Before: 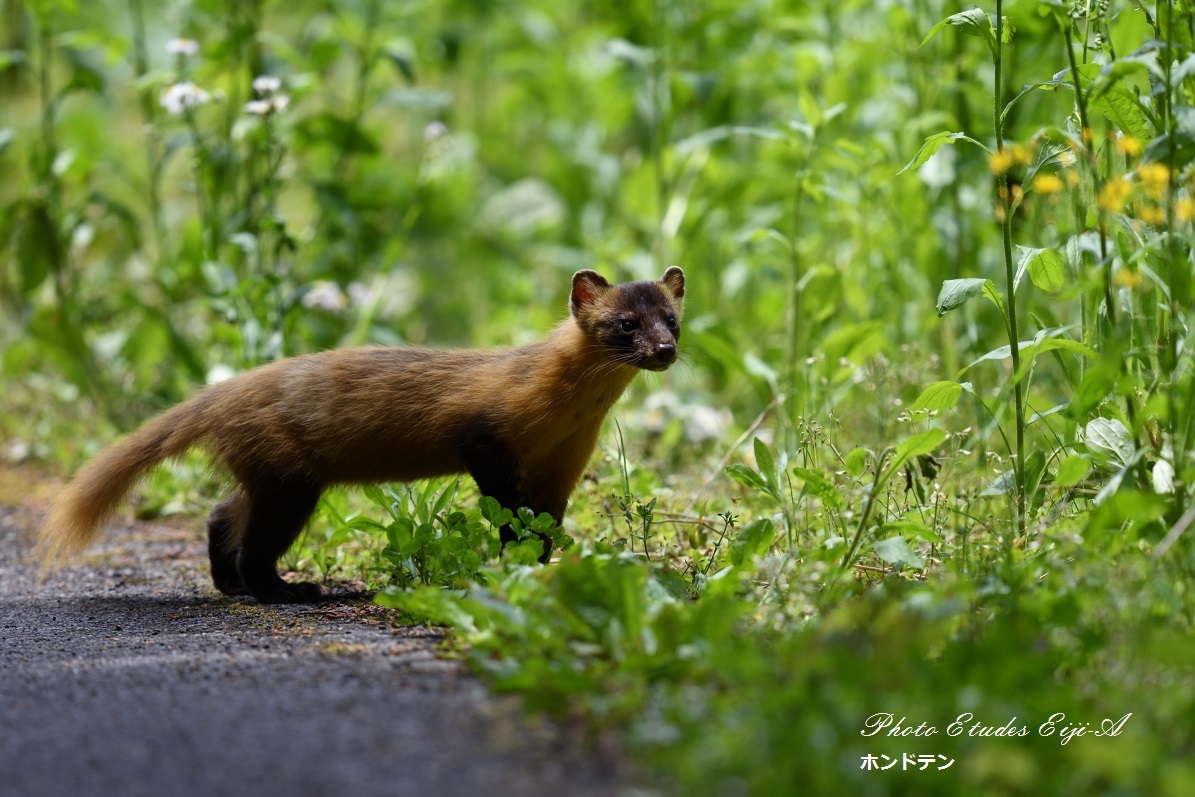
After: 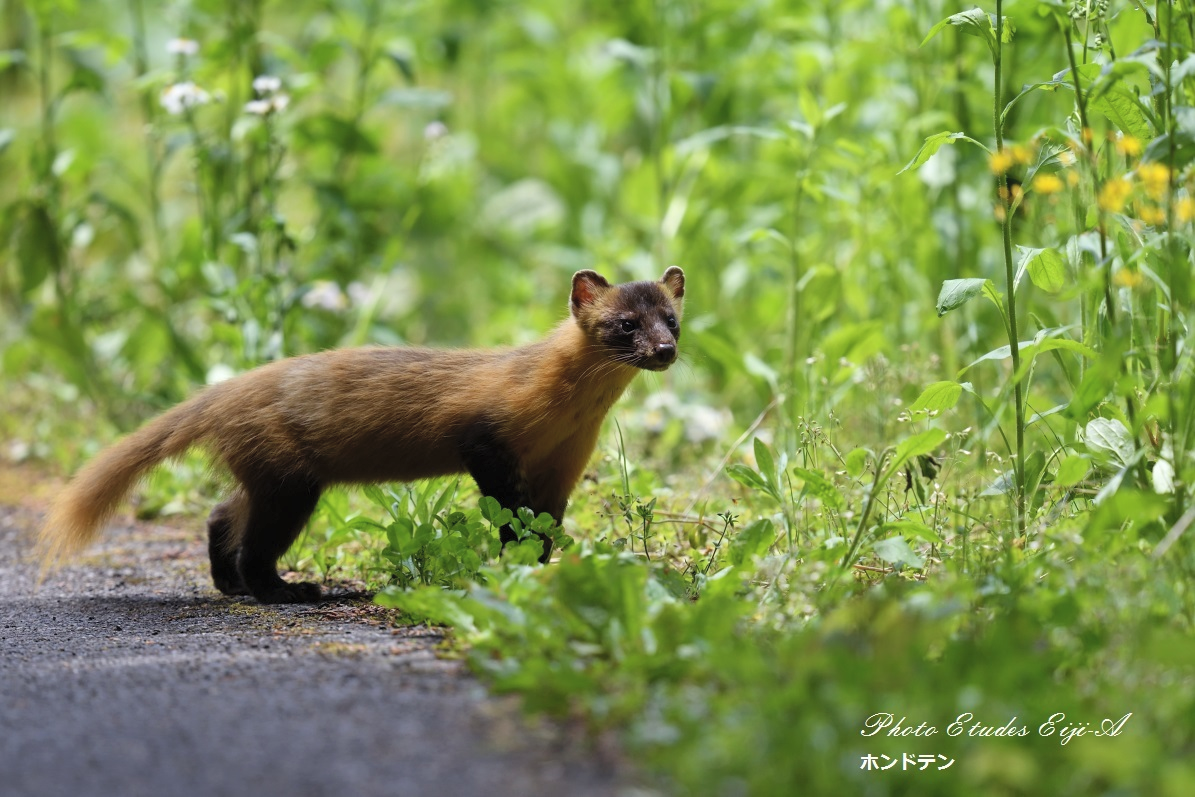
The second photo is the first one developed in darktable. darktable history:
contrast brightness saturation: brightness 0.146
